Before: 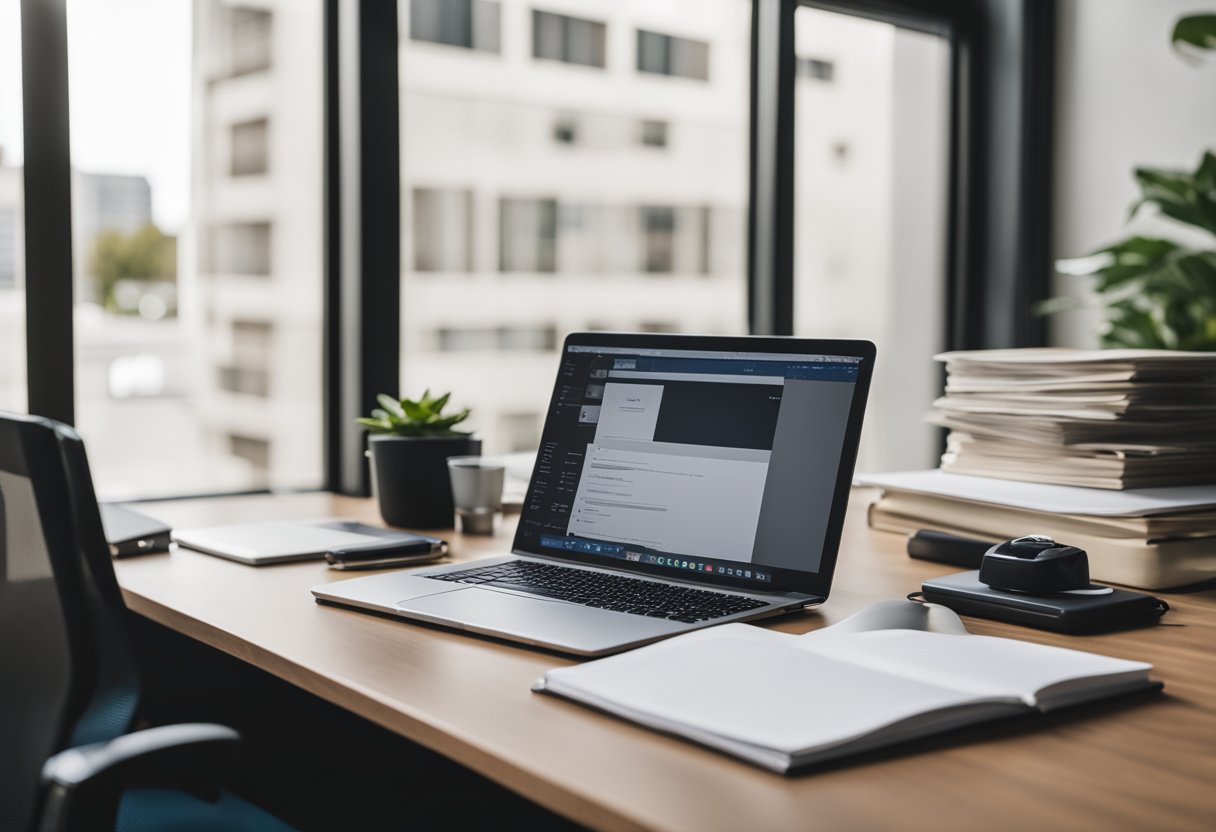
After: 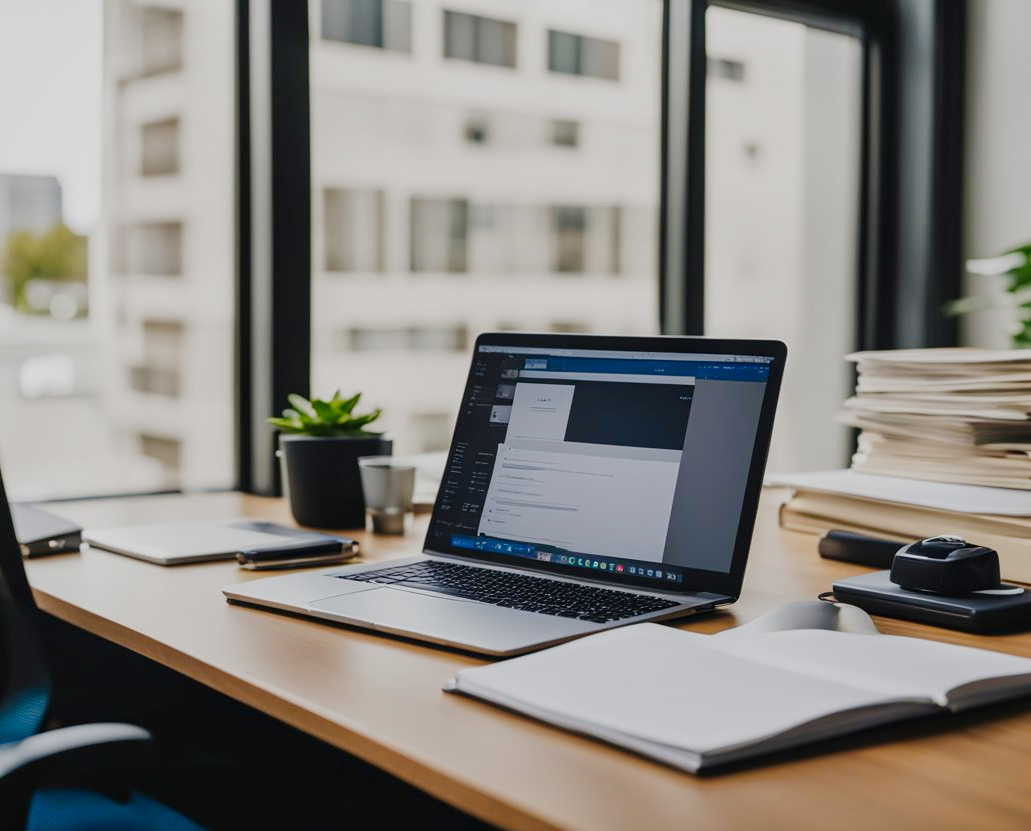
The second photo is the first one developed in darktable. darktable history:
crop: left 7.366%, right 7.824%
tone curve: curves: ch0 [(0, 0) (0.049, 0.01) (0.154, 0.081) (0.491, 0.519) (0.748, 0.765) (1, 0.919)]; ch1 [(0, 0) (0.172, 0.123) (0.317, 0.272) (0.391, 0.424) (0.499, 0.497) (0.531, 0.541) (0.615, 0.608) (0.741, 0.783) (1, 1)]; ch2 [(0, 0) (0.411, 0.424) (0.483, 0.478) (0.546, 0.532) (0.652, 0.633) (1, 1)], preserve colors none
shadows and highlights: on, module defaults
color correction: highlights b* -0.003, saturation 1.29
